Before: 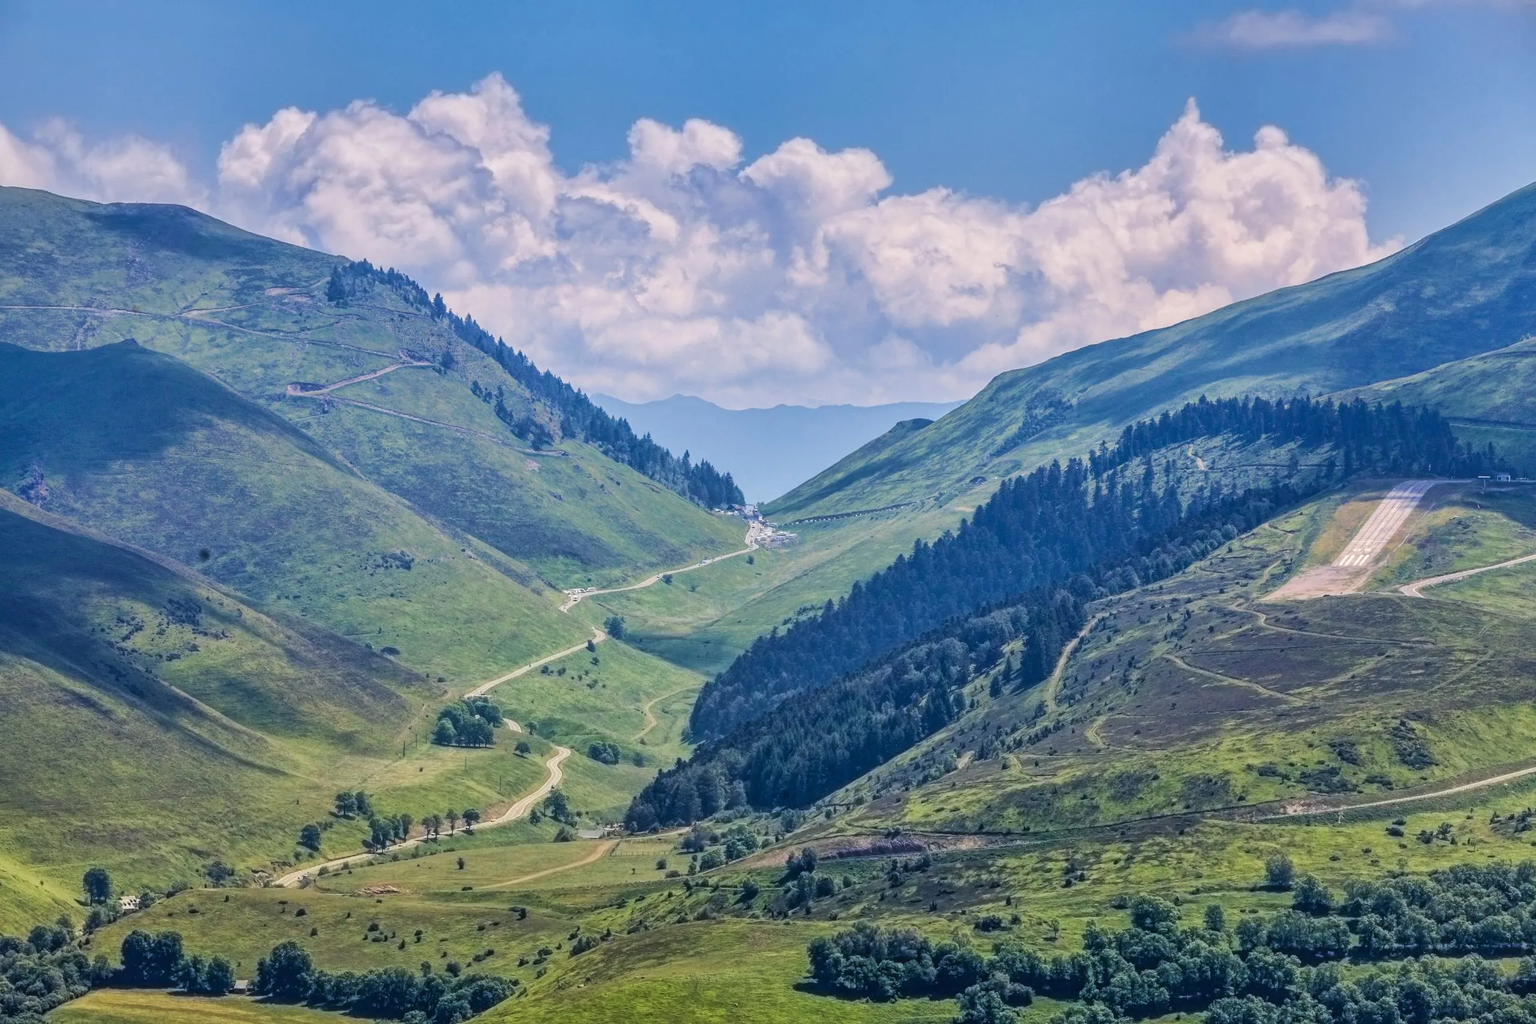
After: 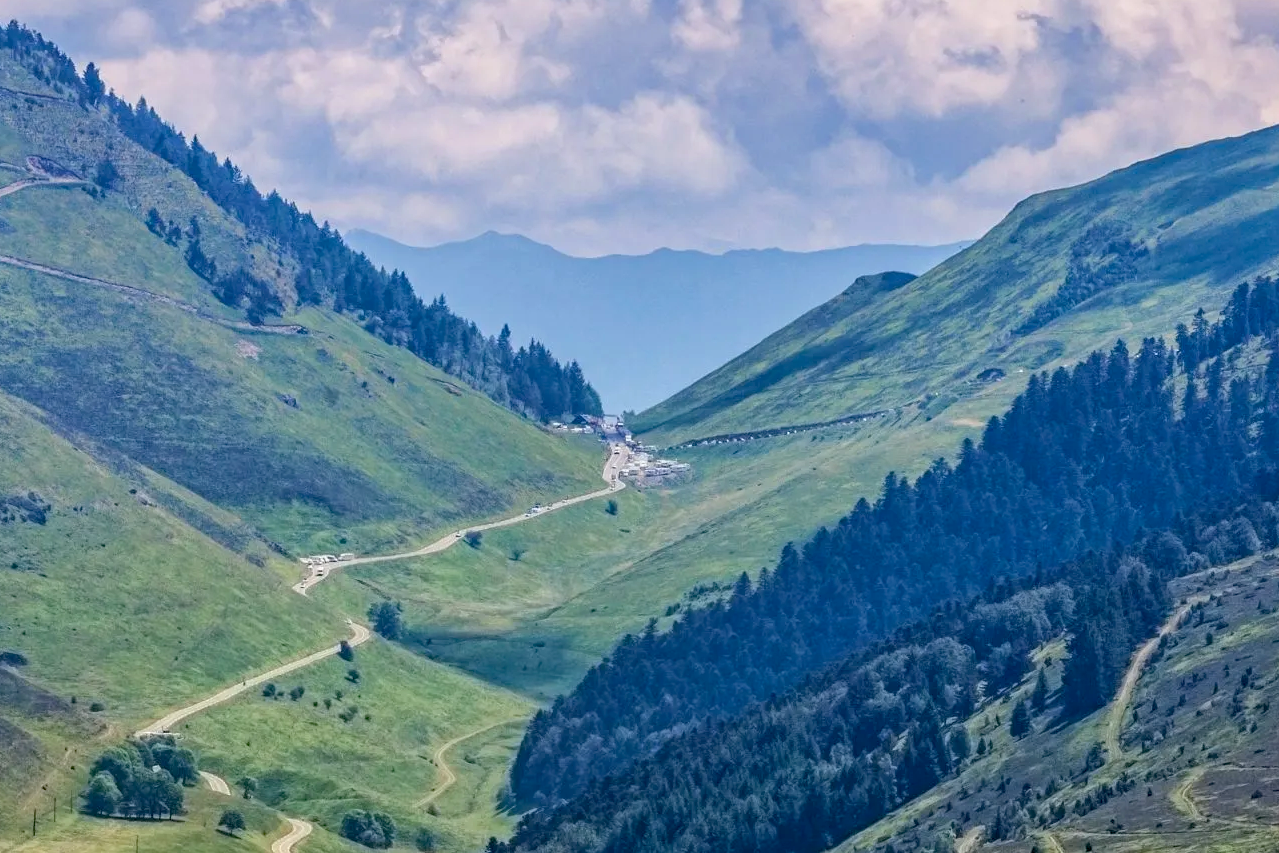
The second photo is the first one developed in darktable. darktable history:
crop: left 25%, top 25%, right 25%, bottom 25%
exposure: black level correction 0.005, exposure 0.014 EV, compensate highlight preservation false
haze removal: compatibility mode true, adaptive false
